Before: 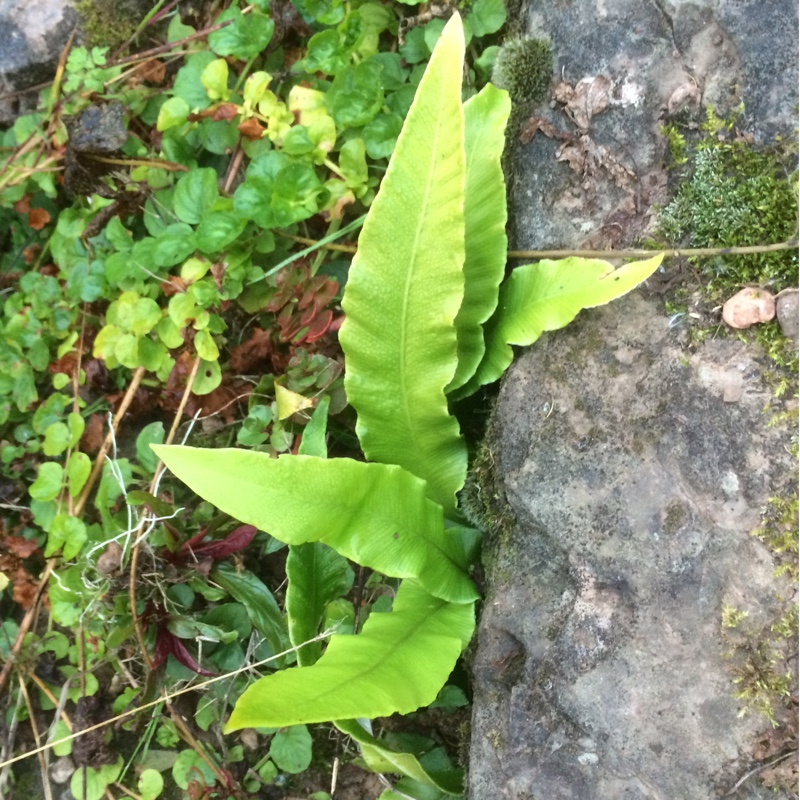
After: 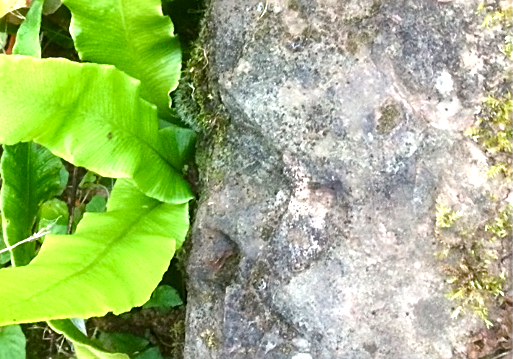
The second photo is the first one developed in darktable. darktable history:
crop and rotate: left 35.829%, top 50.072%, bottom 4.967%
sharpen: on, module defaults
contrast brightness saturation: contrast 0.035, saturation 0.073
color balance rgb: highlights gain › chroma 0.183%, highlights gain › hue 330.68°, linear chroma grading › global chroma 0.493%, perceptual saturation grading › global saturation -0.112%, perceptual saturation grading › highlights -18.754%, perceptual saturation grading › mid-tones 6.486%, perceptual saturation grading › shadows 27.454%, perceptual brilliance grading › global brilliance 19.379%, global vibrance 20%
